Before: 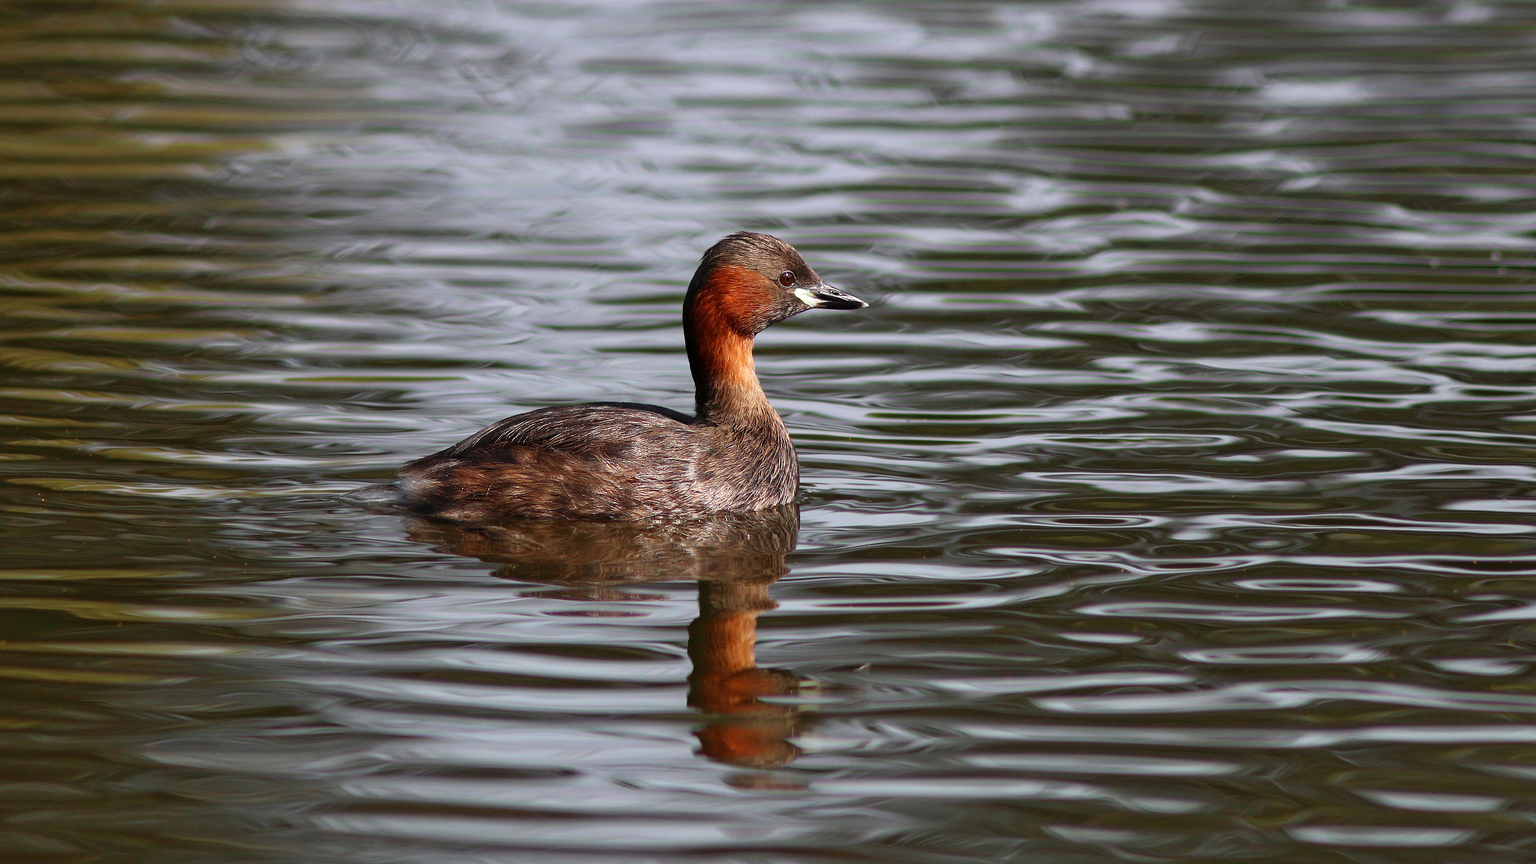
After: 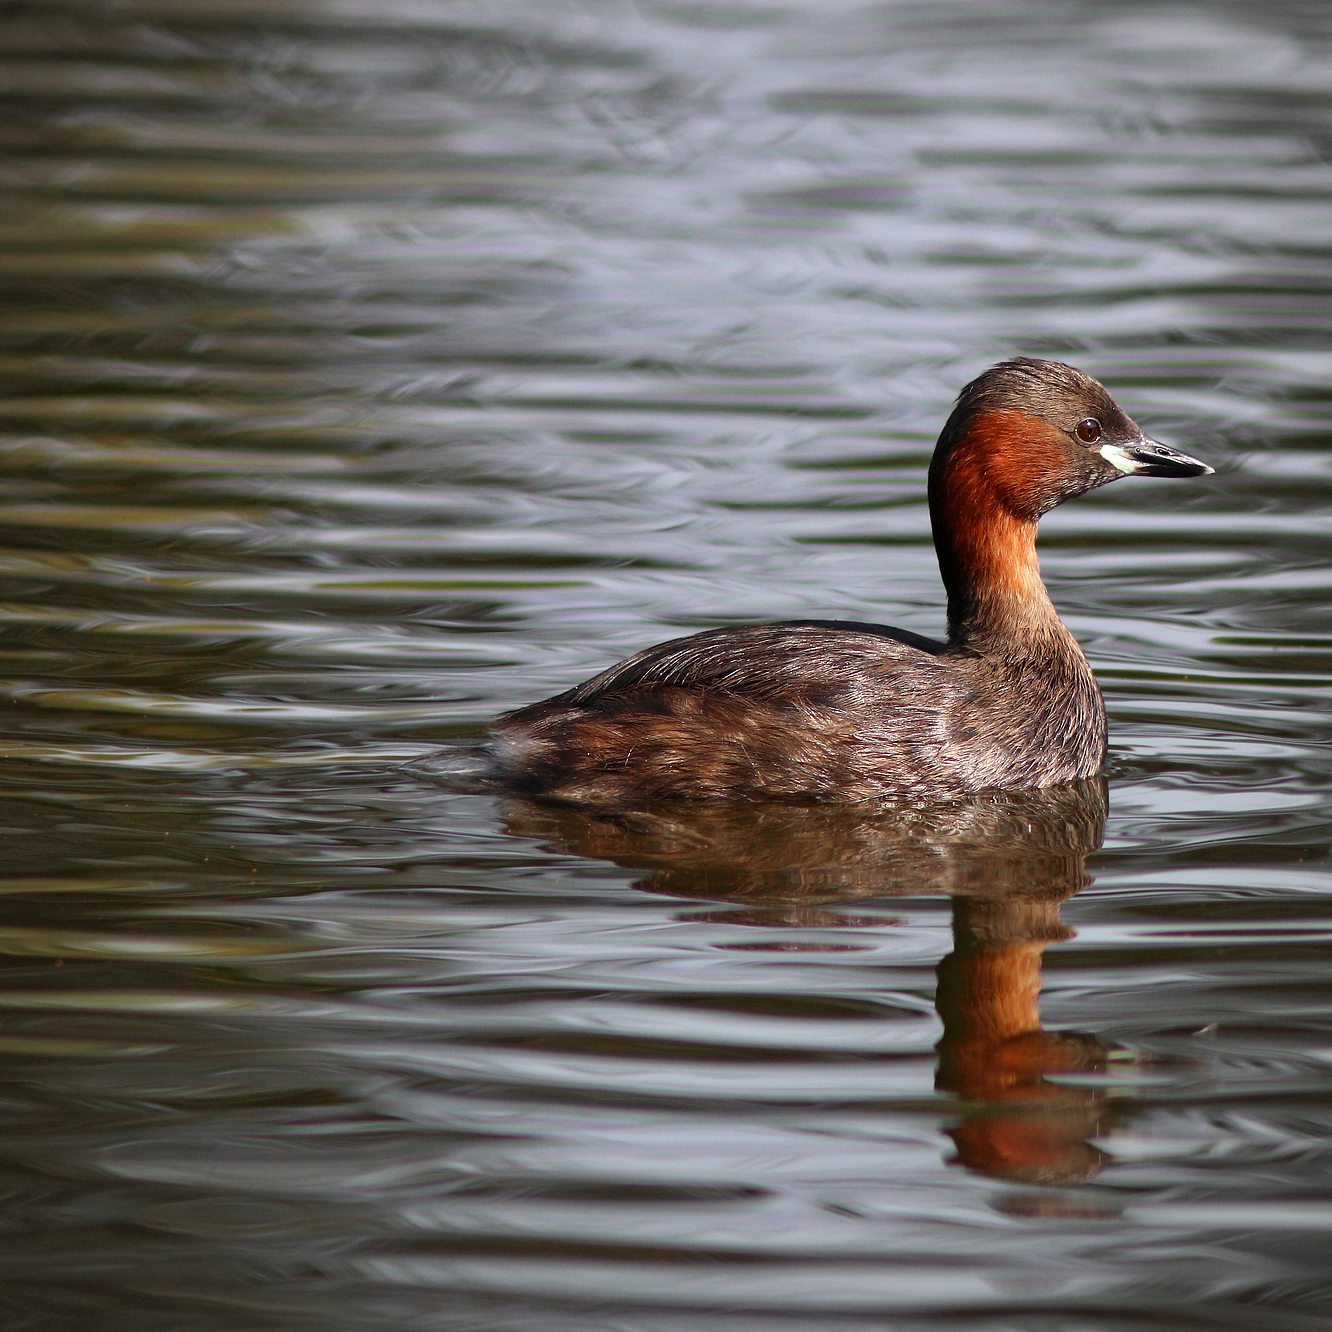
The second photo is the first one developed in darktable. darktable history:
crop: left 5.279%, right 38.393%
vignetting: brightness -0.276
